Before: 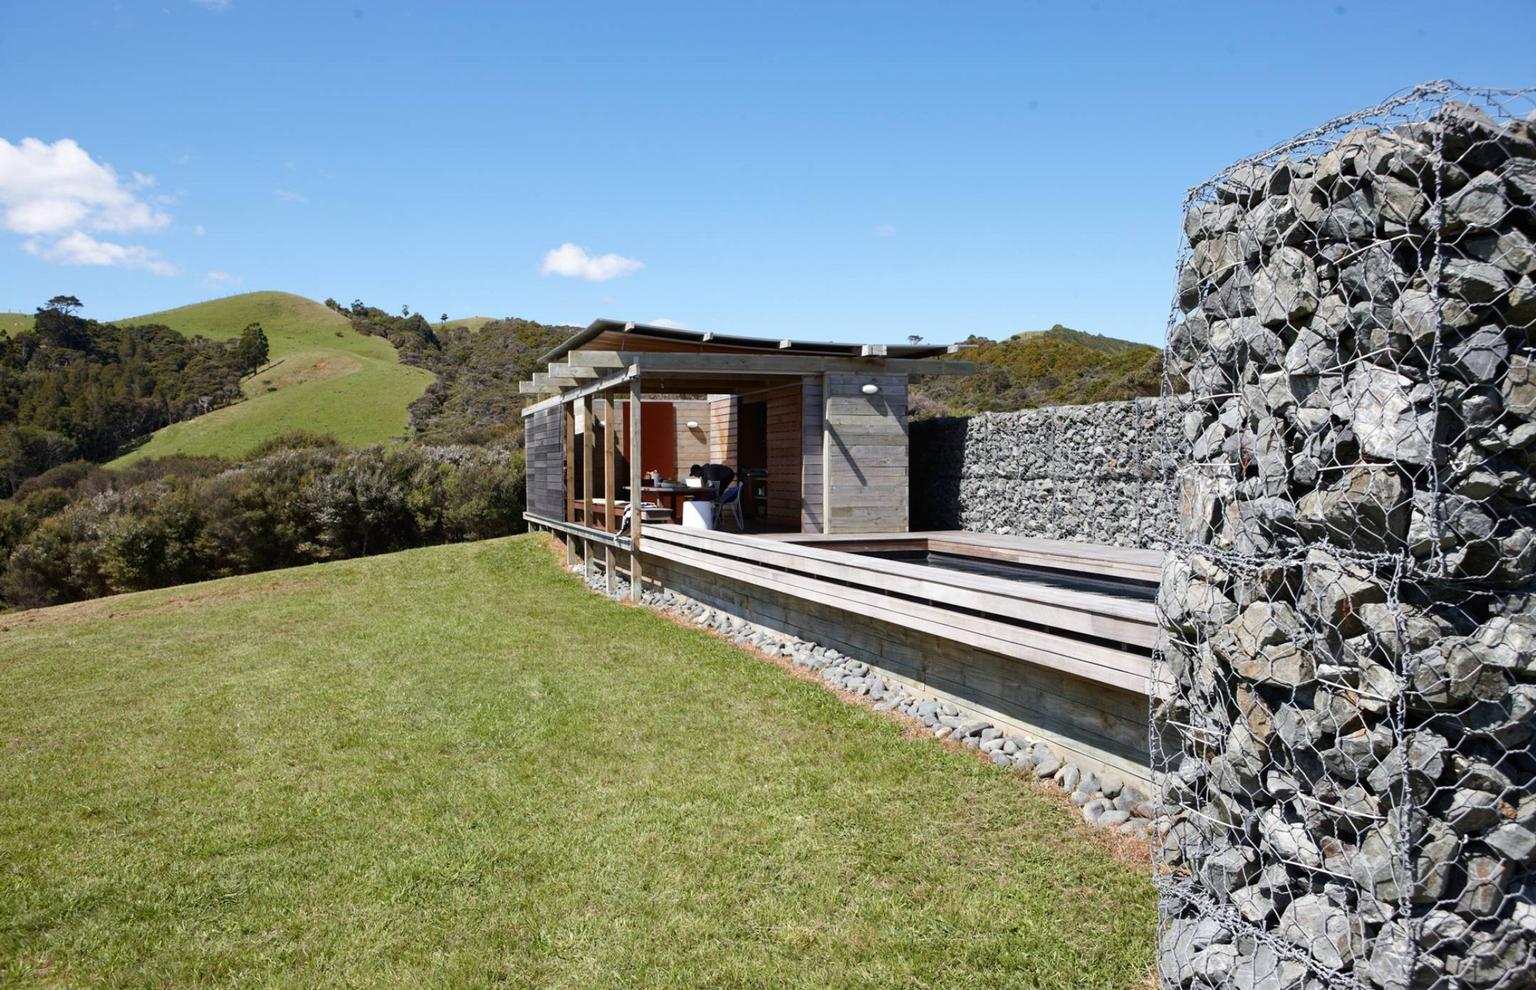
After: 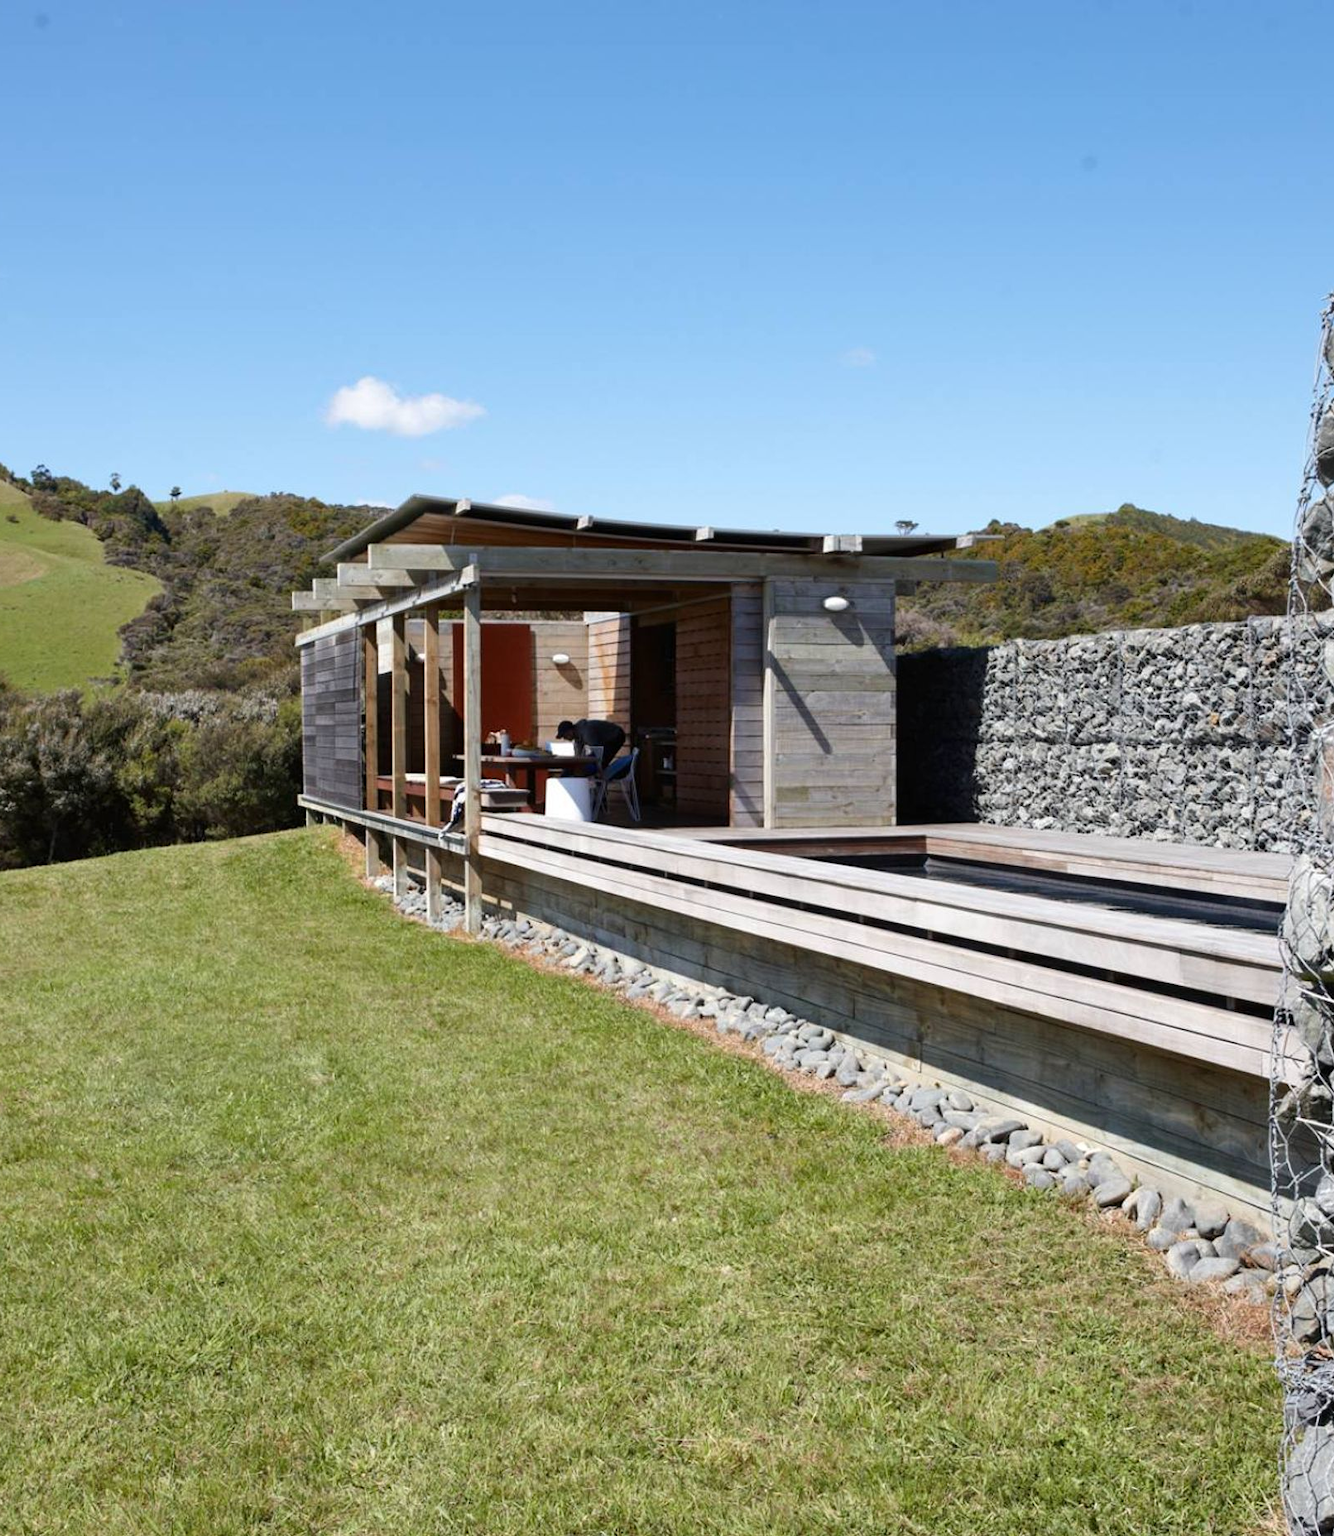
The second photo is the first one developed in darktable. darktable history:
crop: left 21.572%, right 22.45%
